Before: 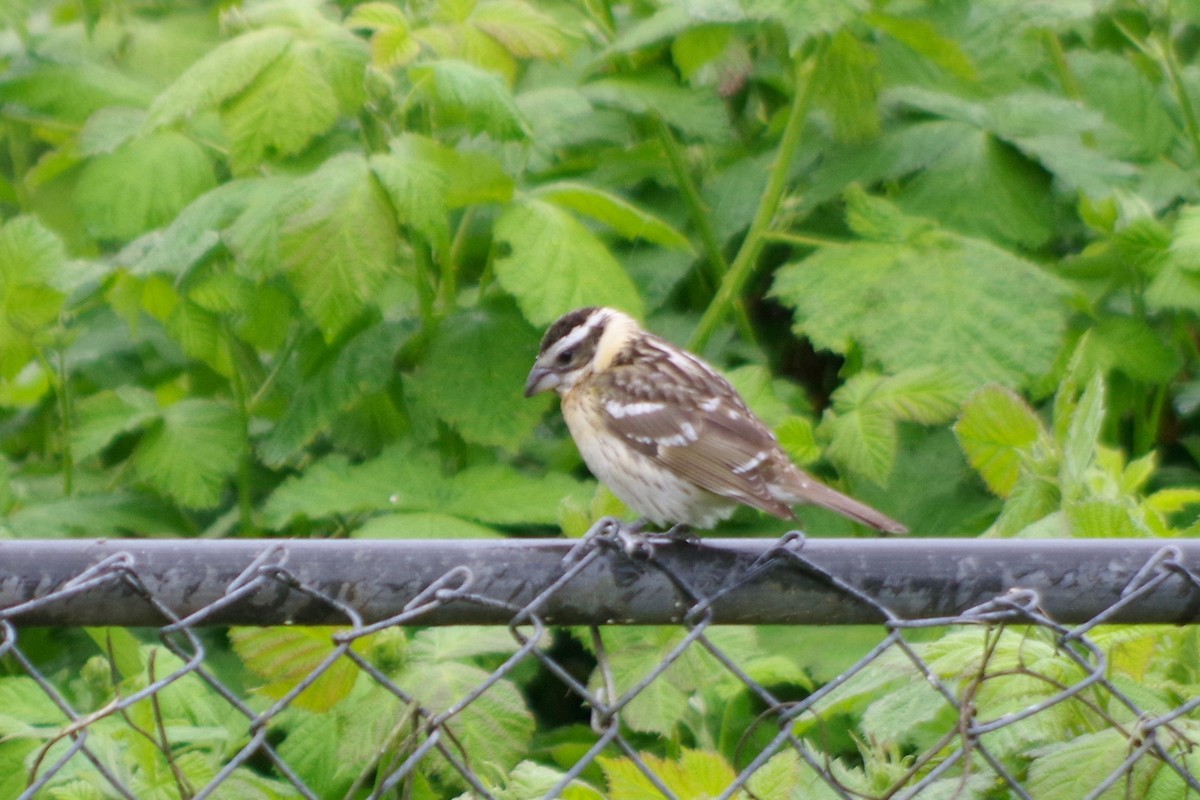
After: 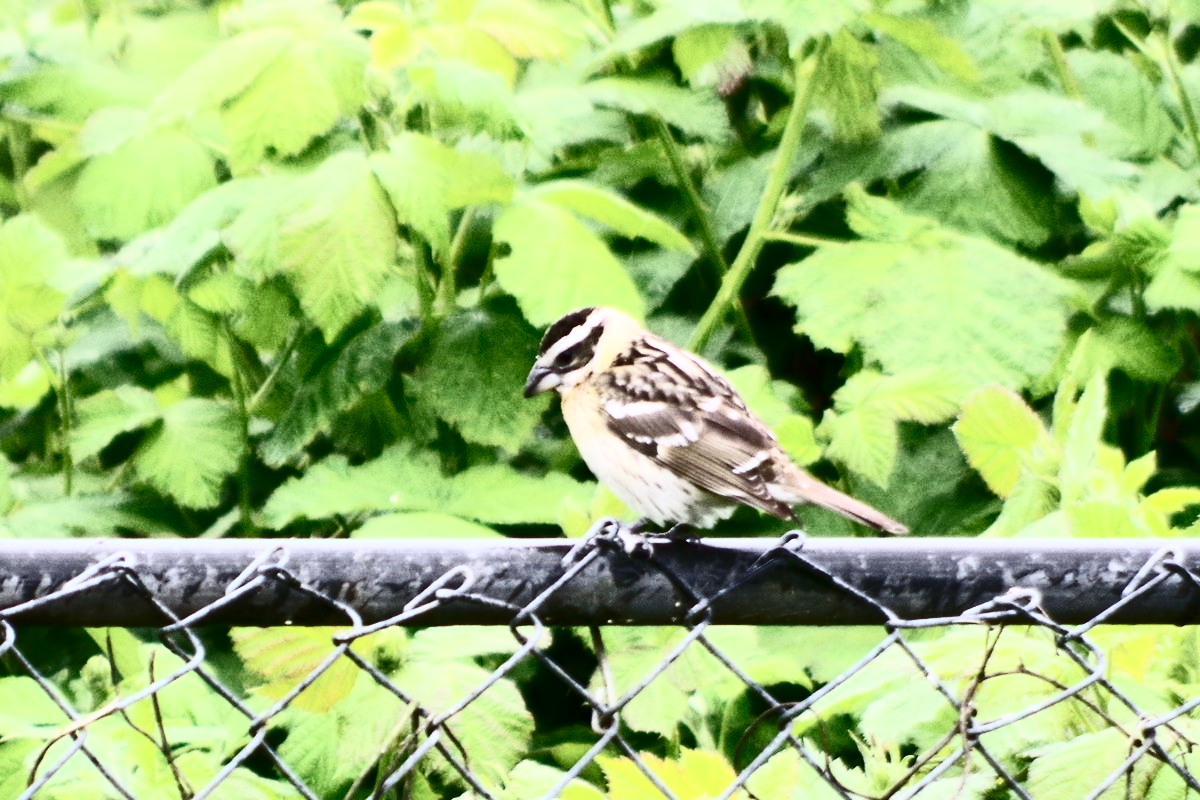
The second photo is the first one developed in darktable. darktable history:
contrast brightness saturation: contrast 0.946, brightness 0.19
